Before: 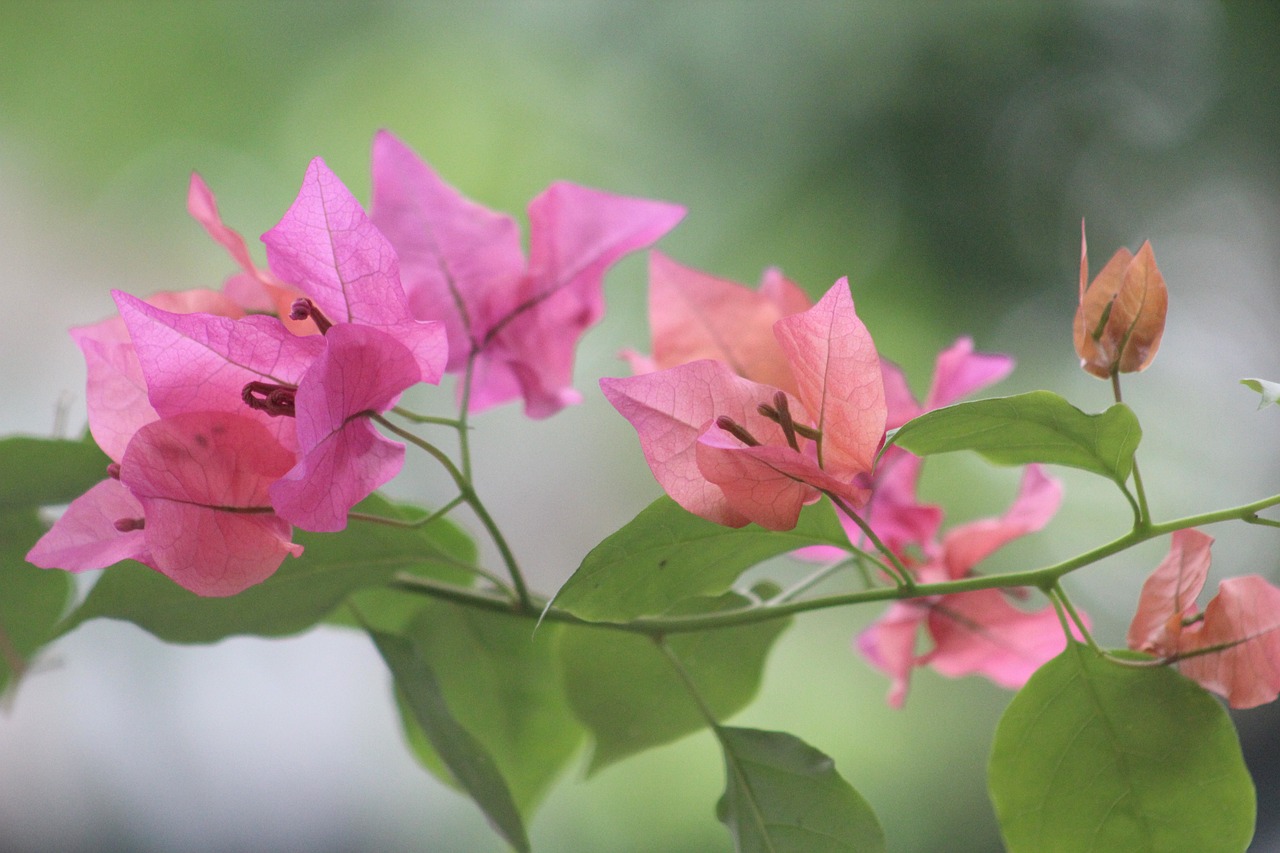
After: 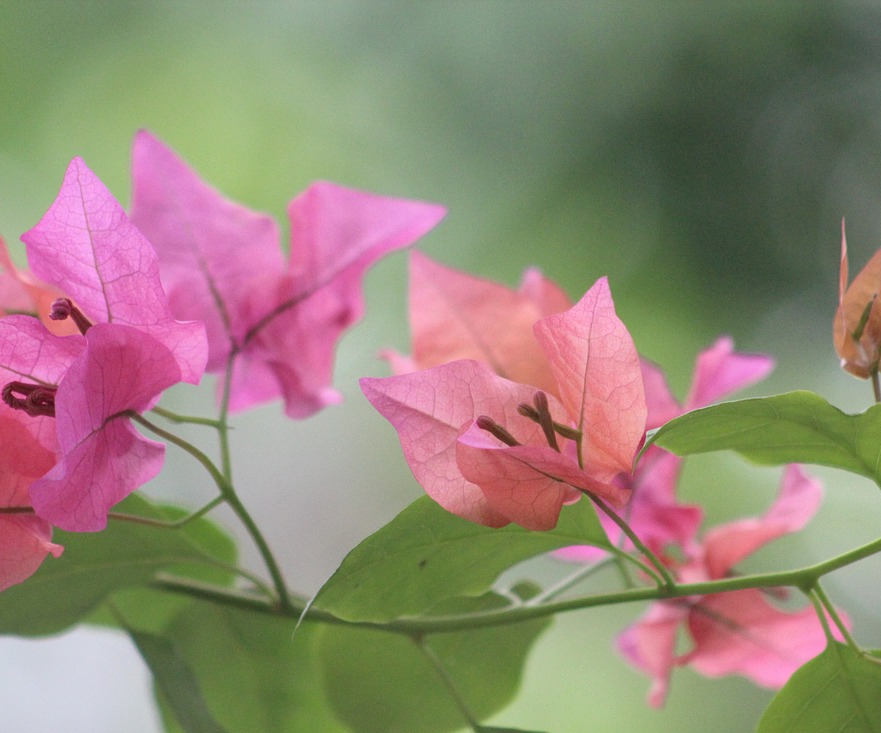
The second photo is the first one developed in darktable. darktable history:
crop: left 18.79%, right 12.354%, bottom 14.045%
tone equalizer: on, module defaults
